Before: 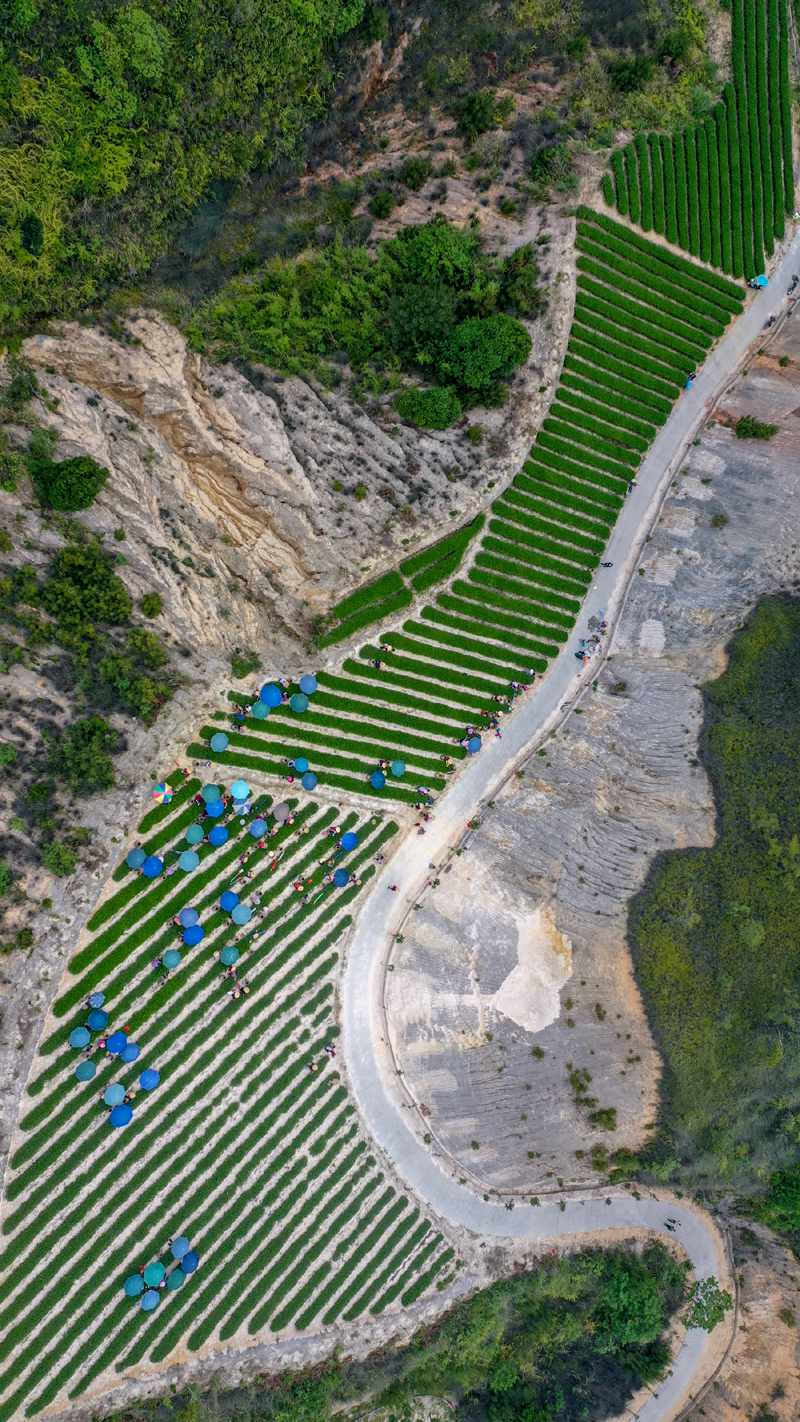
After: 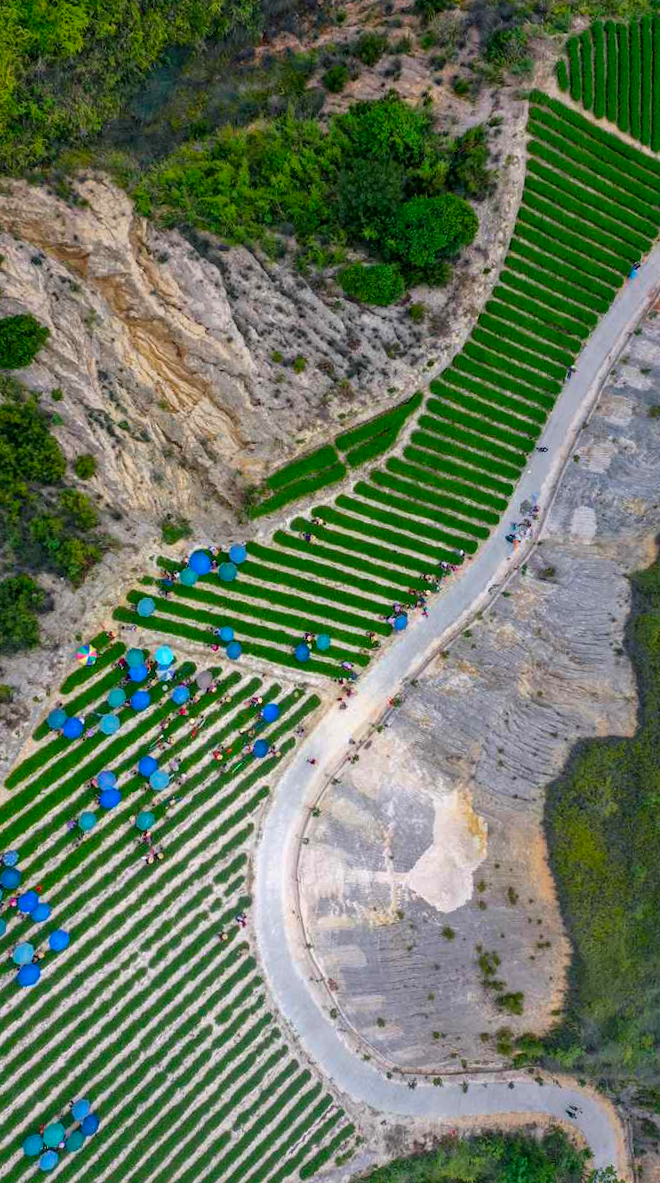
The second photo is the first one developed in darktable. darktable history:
crop and rotate: angle -2.92°, left 5.389%, top 5.206%, right 4.722%, bottom 4.141%
color correction: highlights b* -0.053, saturation 1.31
